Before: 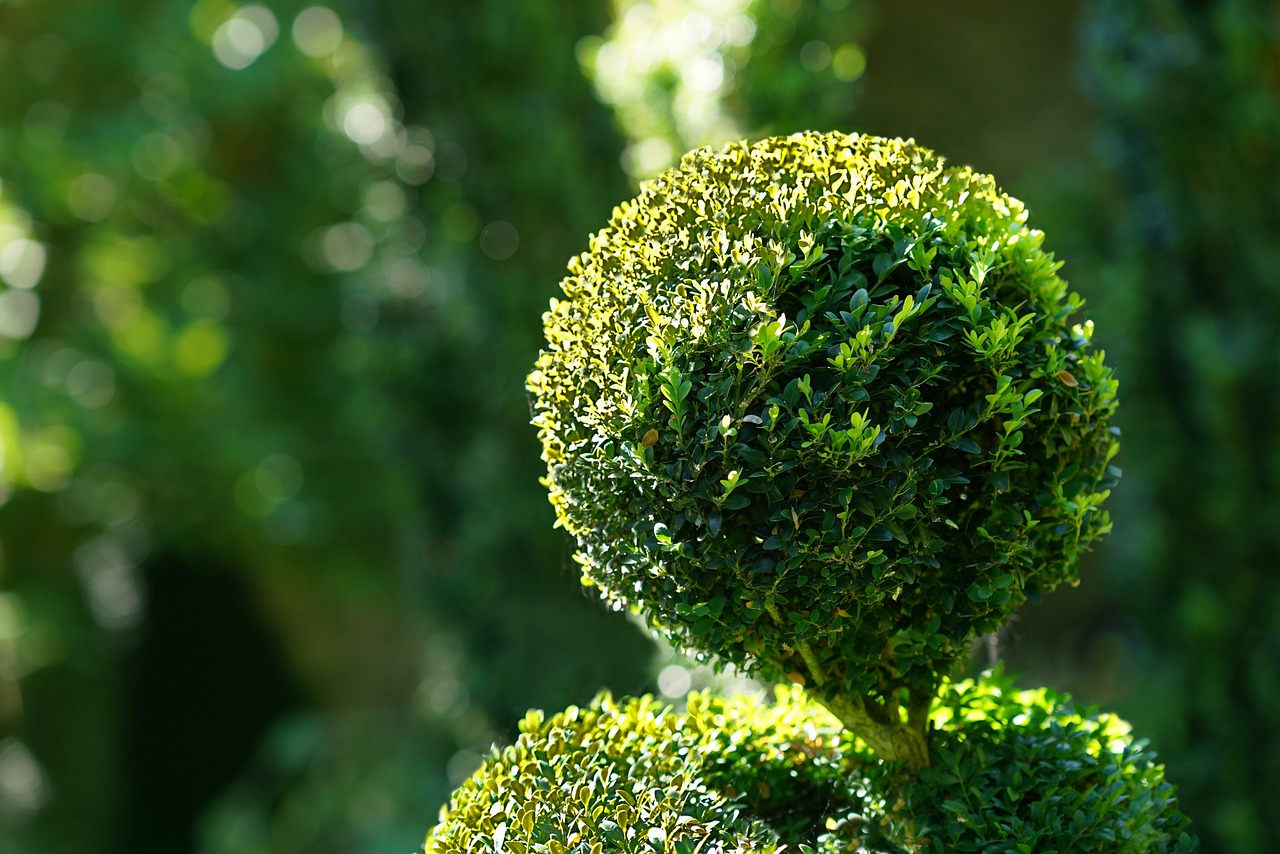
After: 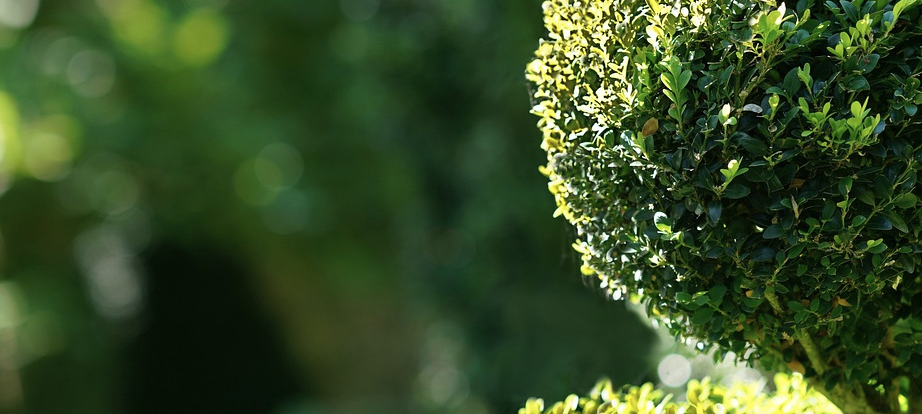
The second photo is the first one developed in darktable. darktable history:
crop: top 36.498%, right 27.964%, bottom 14.995%
color contrast: green-magenta contrast 0.84, blue-yellow contrast 0.86
